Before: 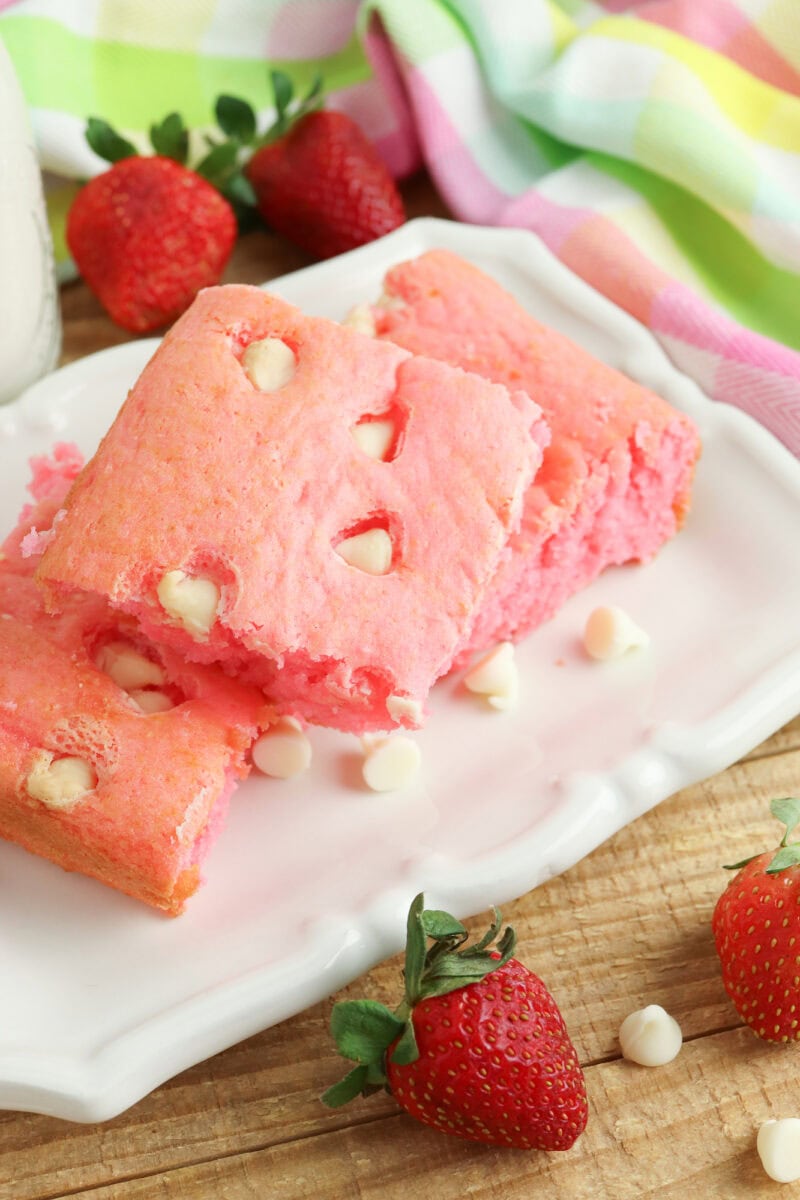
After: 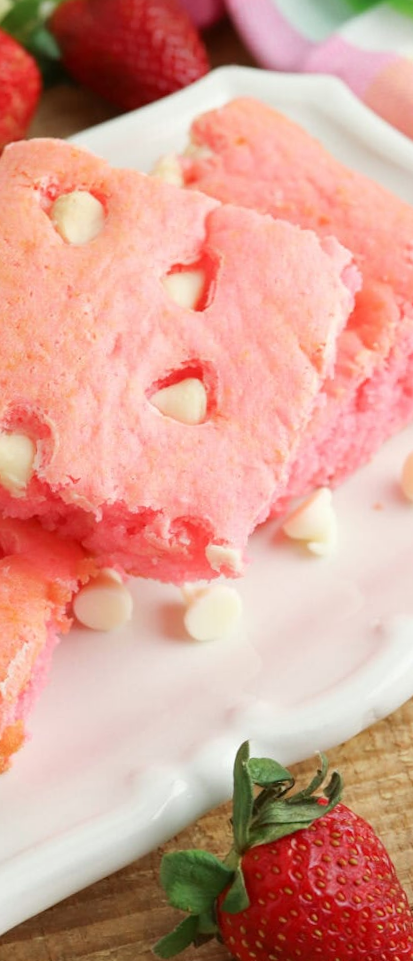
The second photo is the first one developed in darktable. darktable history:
crop and rotate: angle 0.02°, left 24.353%, top 13.219%, right 26.156%, bottom 8.224%
rotate and perspective: rotation -1.77°, lens shift (horizontal) 0.004, automatic cropping off
